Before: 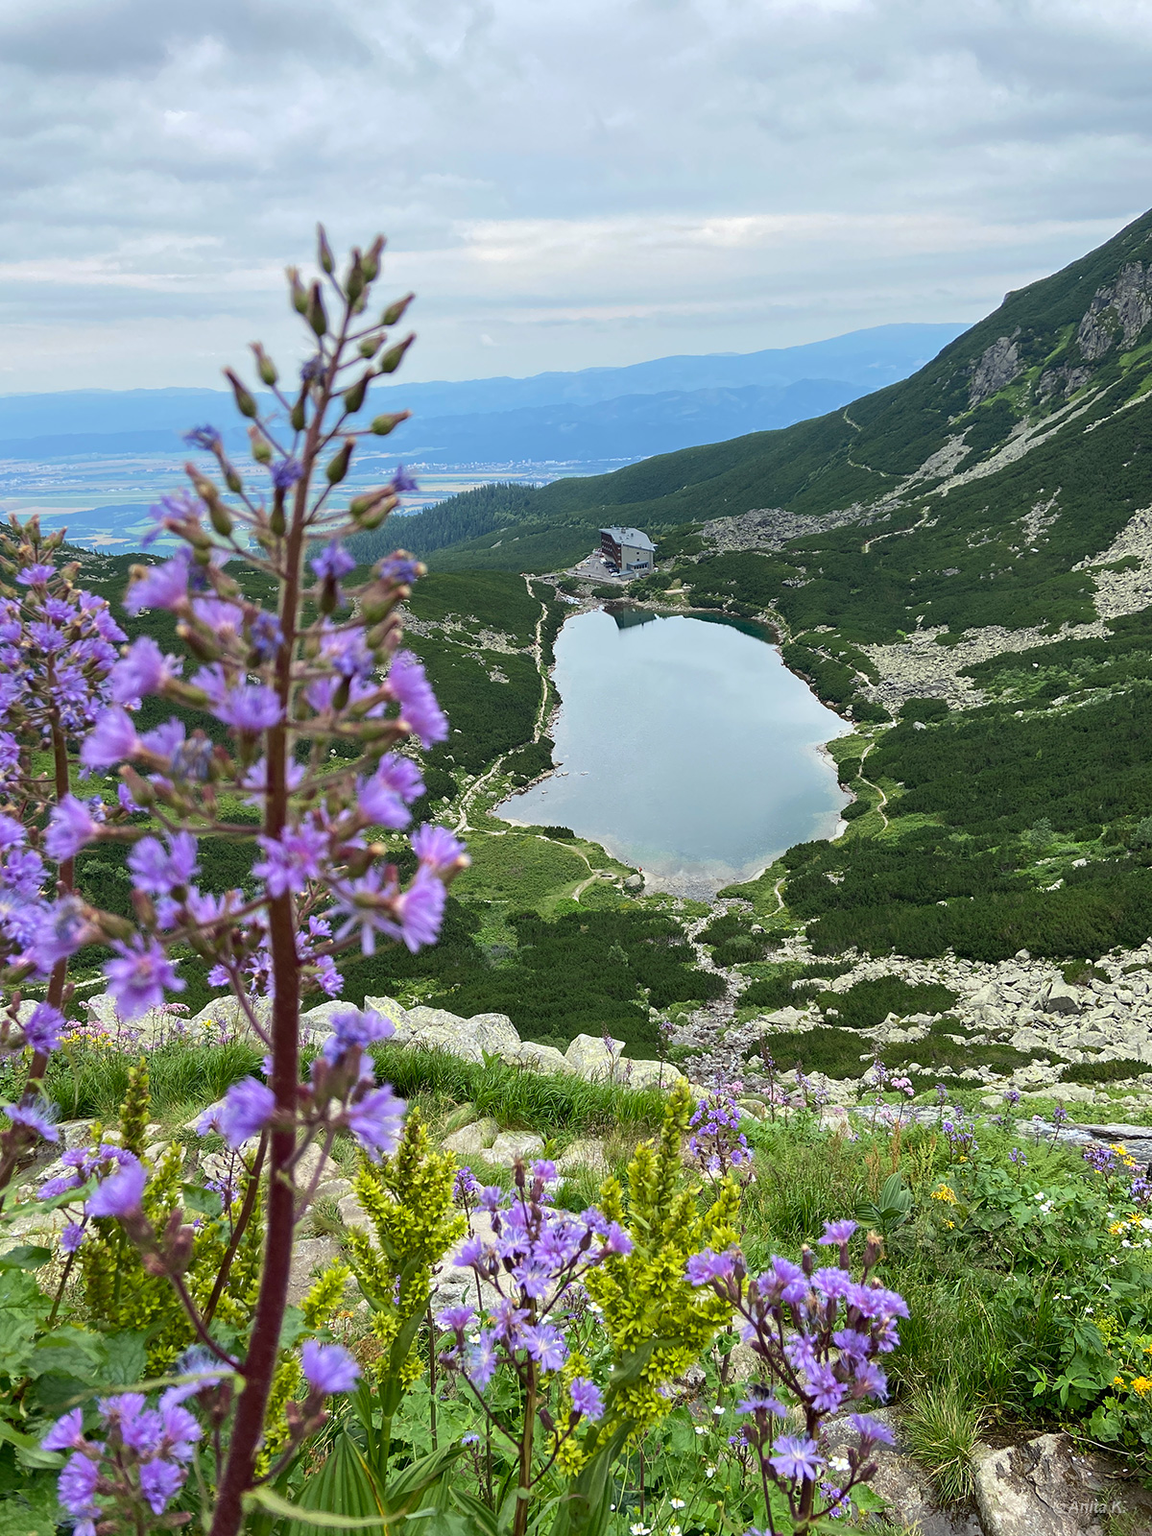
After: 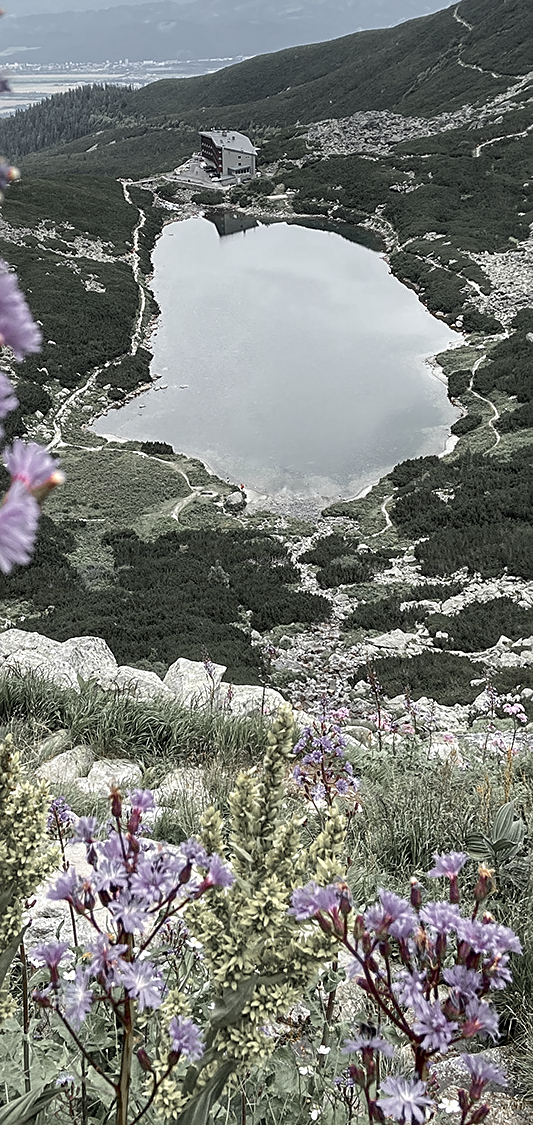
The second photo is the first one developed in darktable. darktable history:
local contrast: highlights 83%, shadows 81%
color zones: curves: ch1 [(0, 0.638) (0.193, 0.442) (0.286, 0.15) (0.429, 0.14) (0.571, 0.142) (0.714, 0.154) (0.857, 0.175) (1, 0.638)]
crop: left 35.432%, top 26.233%, right 20.145%, bottom 3.432%
sharpen: on, module defaults
